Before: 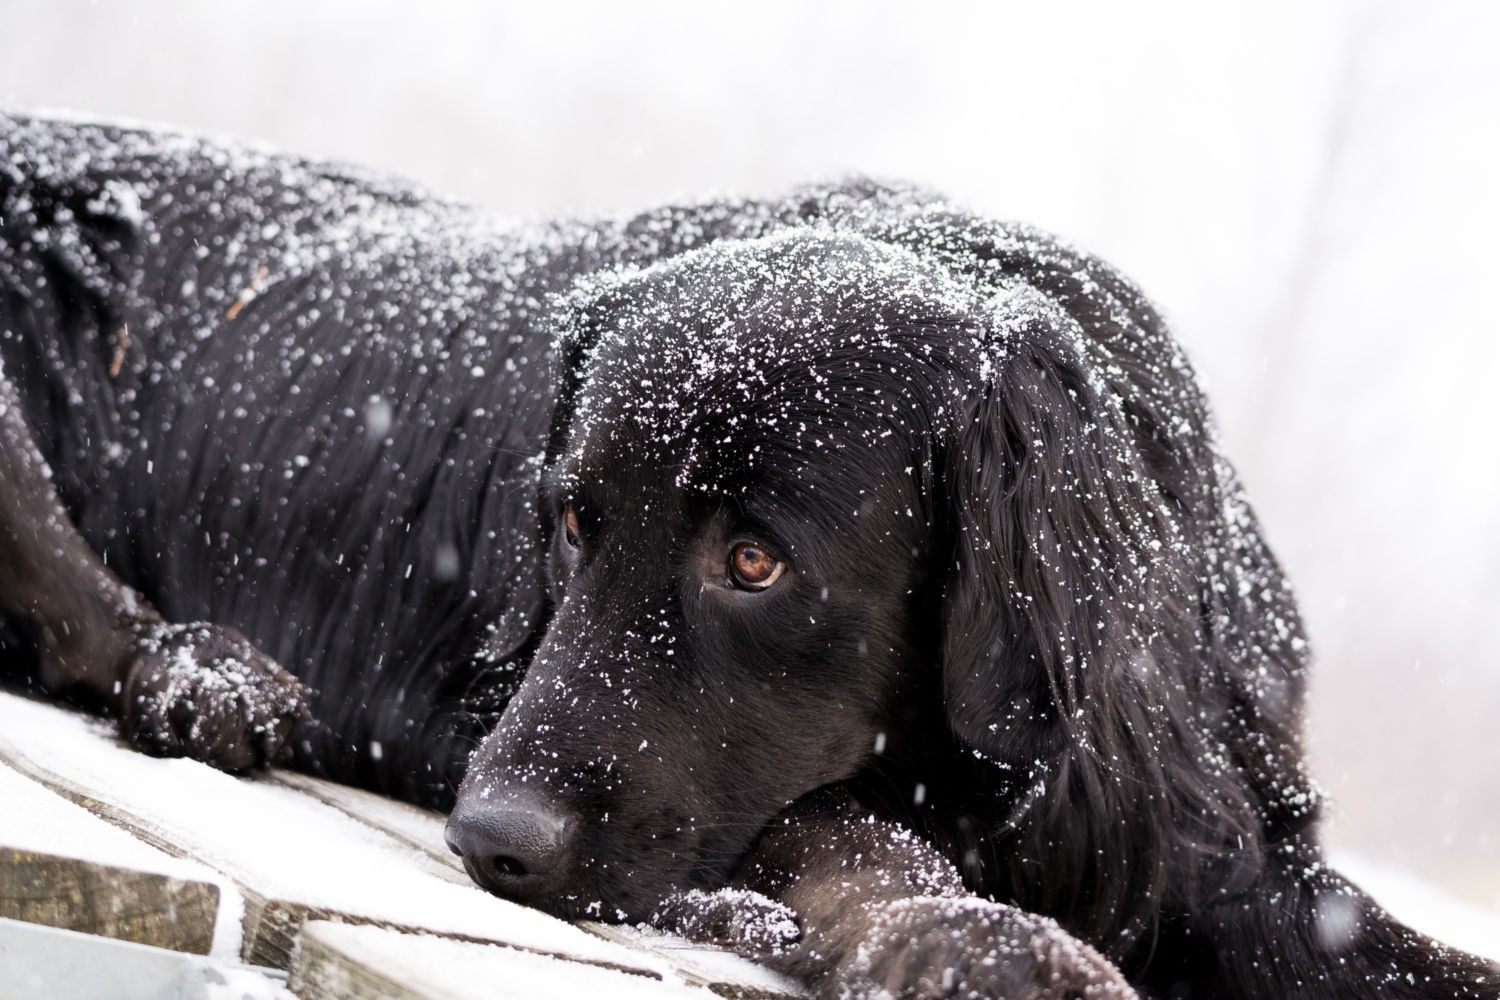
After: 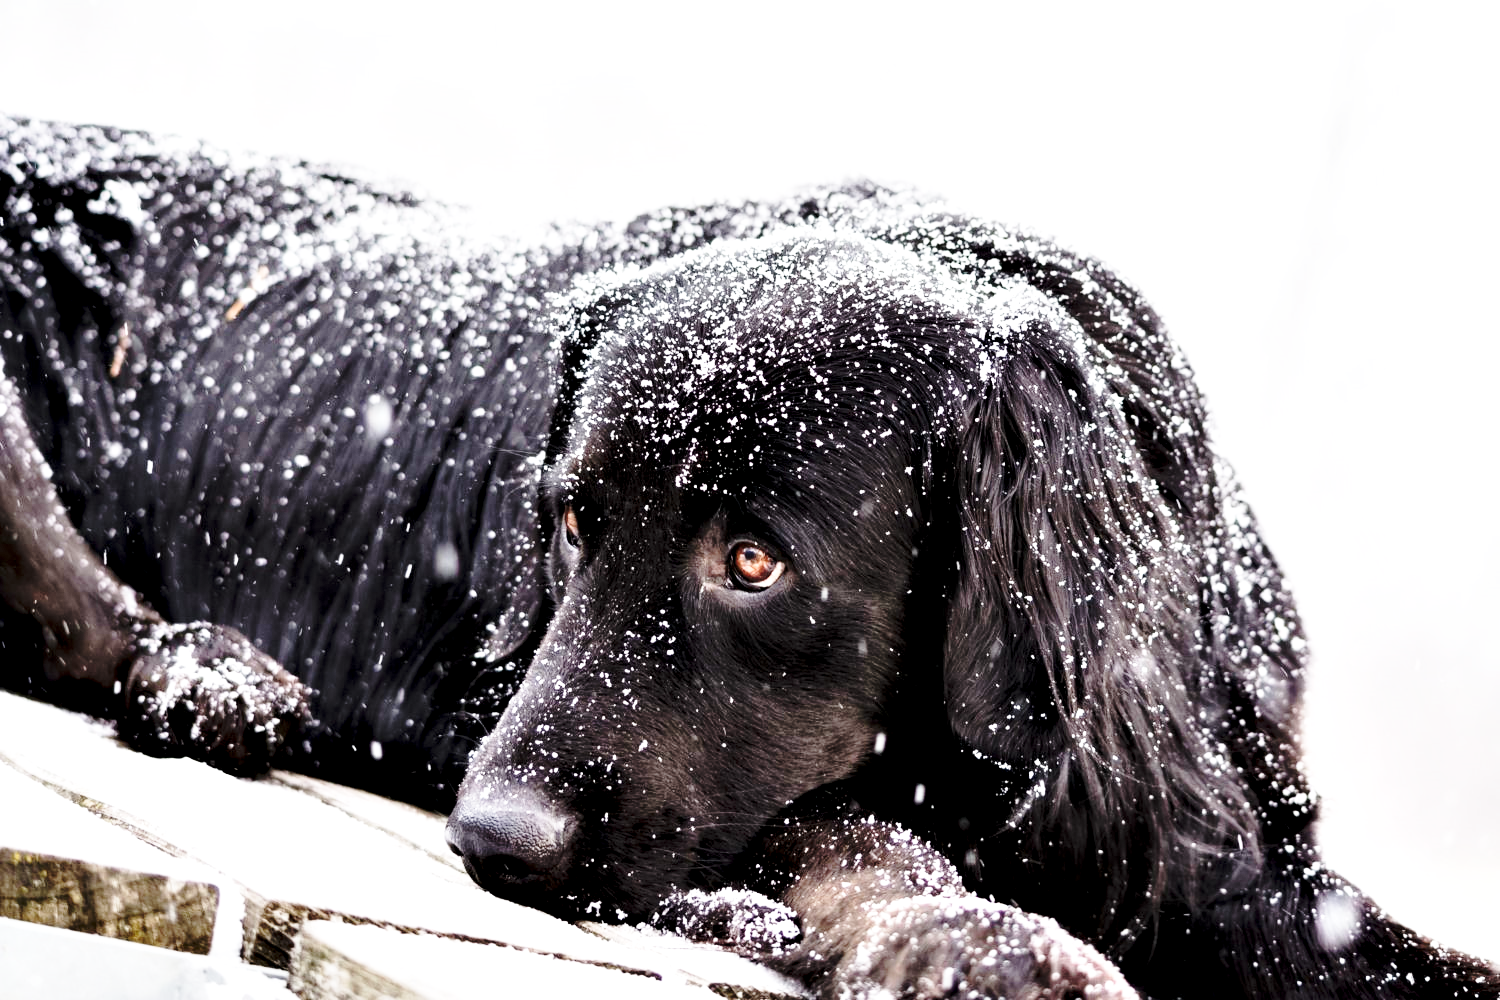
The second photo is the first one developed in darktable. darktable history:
base curve: curves: ch0 [(0, 0) (0.032, 0.037) (0.105, 0.228) (0.435, 0.76) (0.856, 0.983) (1, 1)], preserve colors none
contrast equalizer: y [[0.6 ×6], [0.55 ×6], [0 ×6], [0 ×6], [0 ×6]]
